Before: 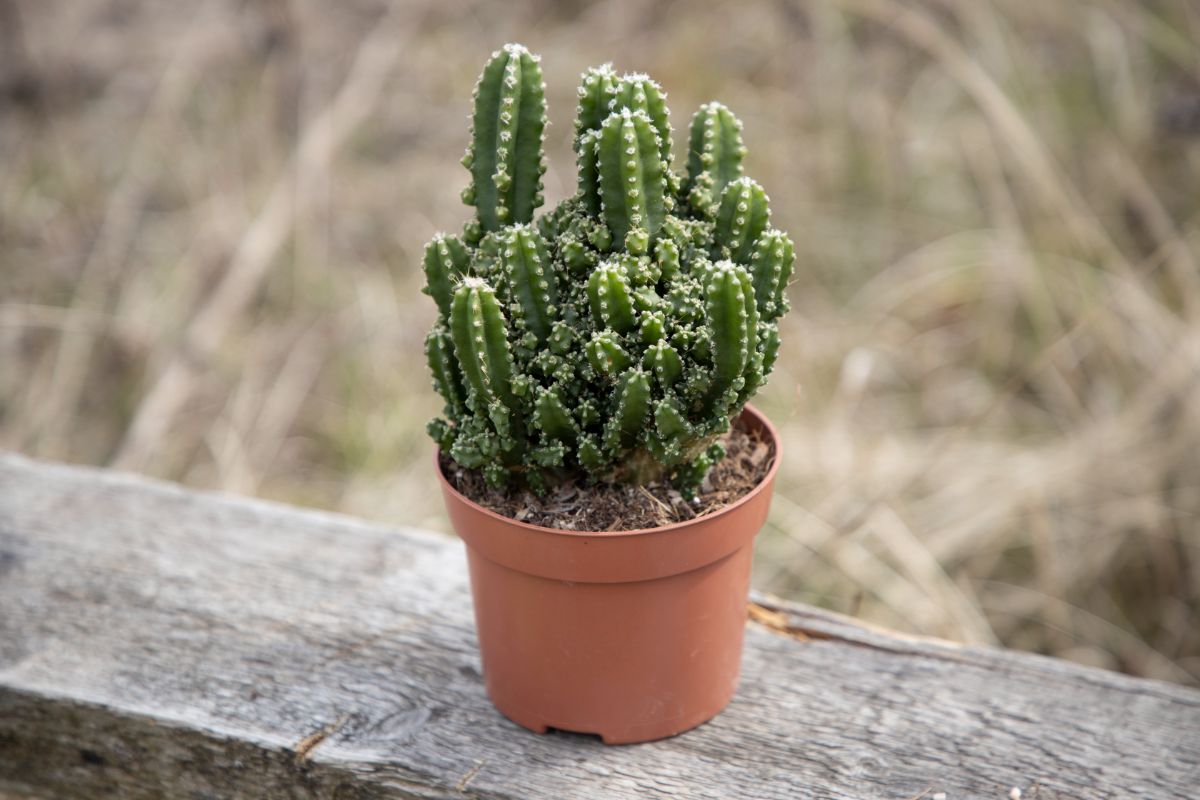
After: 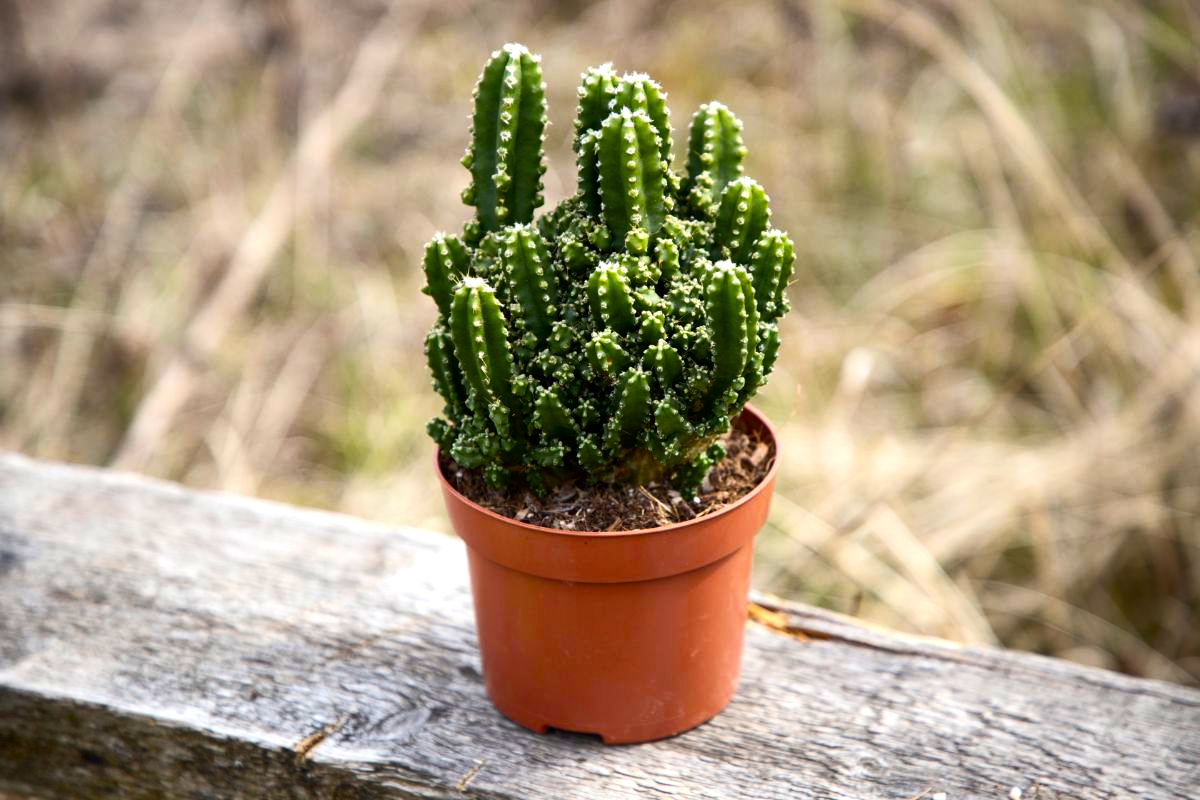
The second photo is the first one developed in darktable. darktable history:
color balance rgb: perceptual saturation grading › global saturation 36.444%, perceptual saturation grading › shadows 36.099%, perceptual brilliance grading › global brilliance 15.334%, perceptual brilliance grading › shadows -35.422%
contrast brightness saturation: contrast 0.153, brightness -0.014, saturation 0.102
